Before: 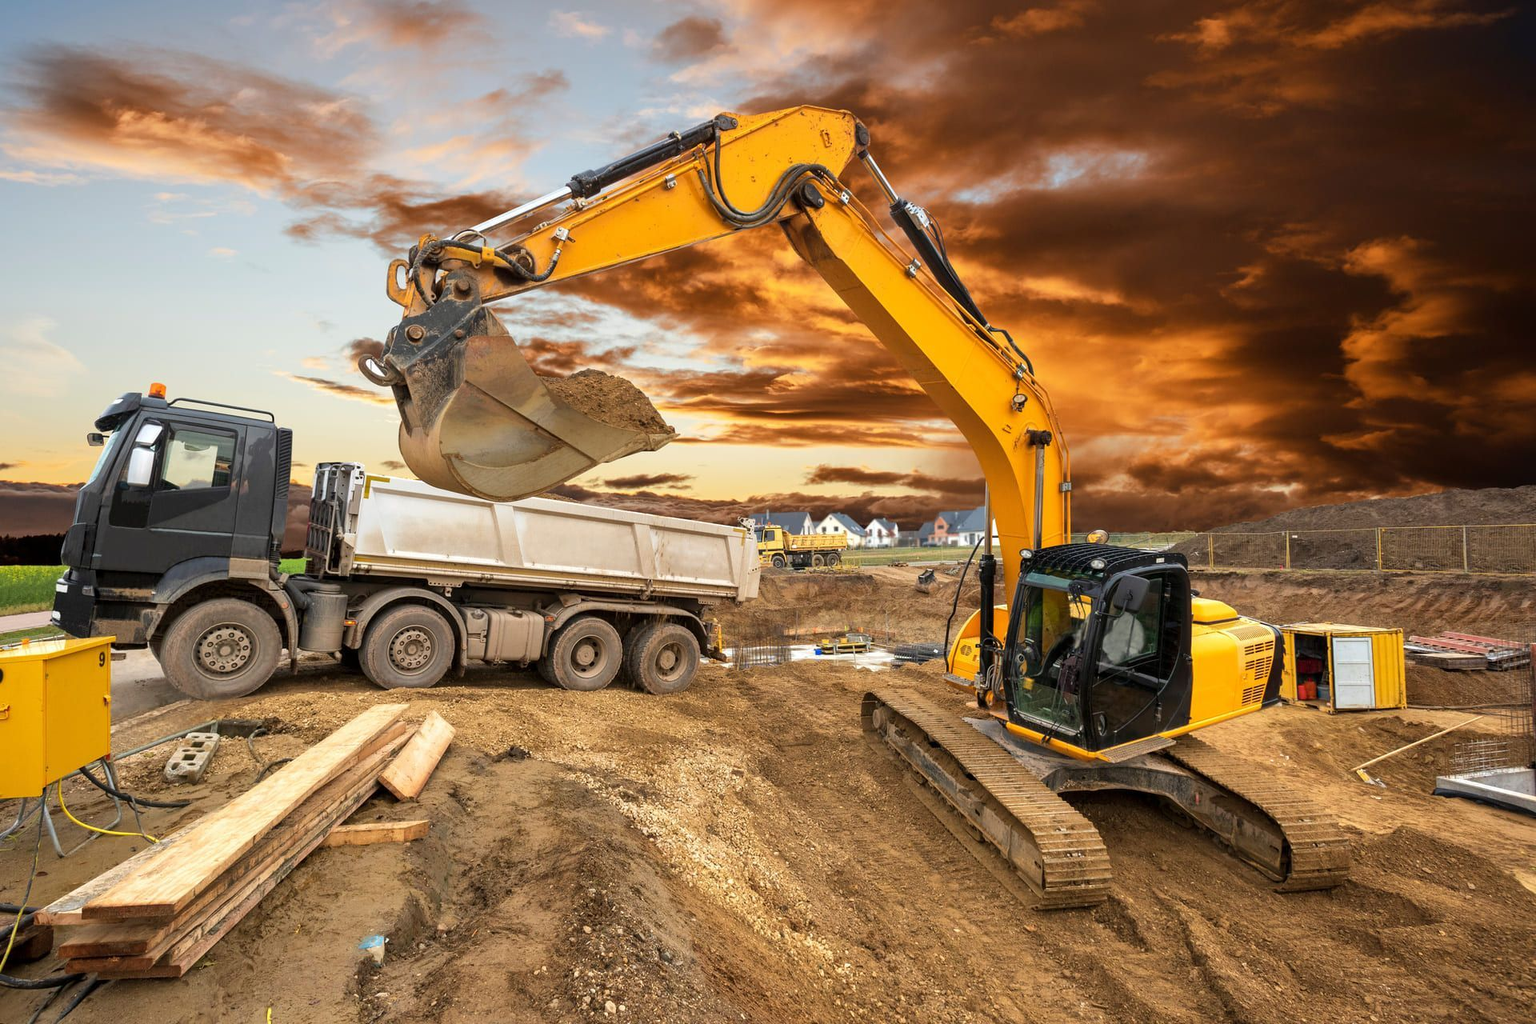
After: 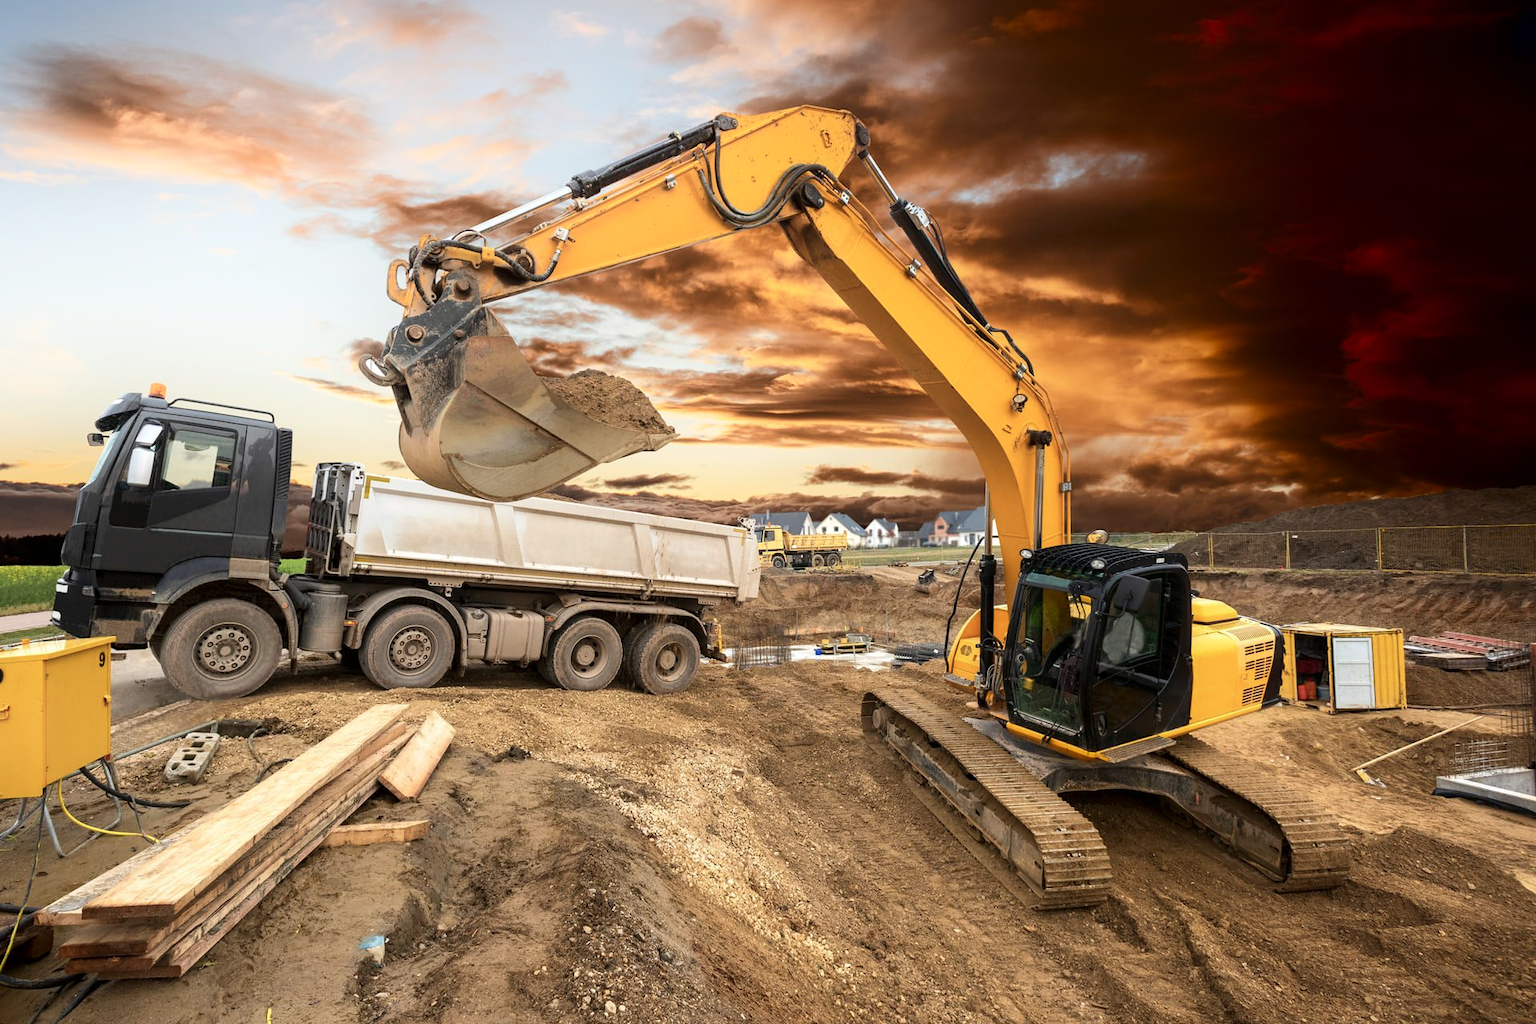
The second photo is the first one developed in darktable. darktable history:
shadows and highlights: shadows -90, highlights 90.5, soften with gaussian
contrast brightness saturation: contrast 0.111, saturation -0.158
